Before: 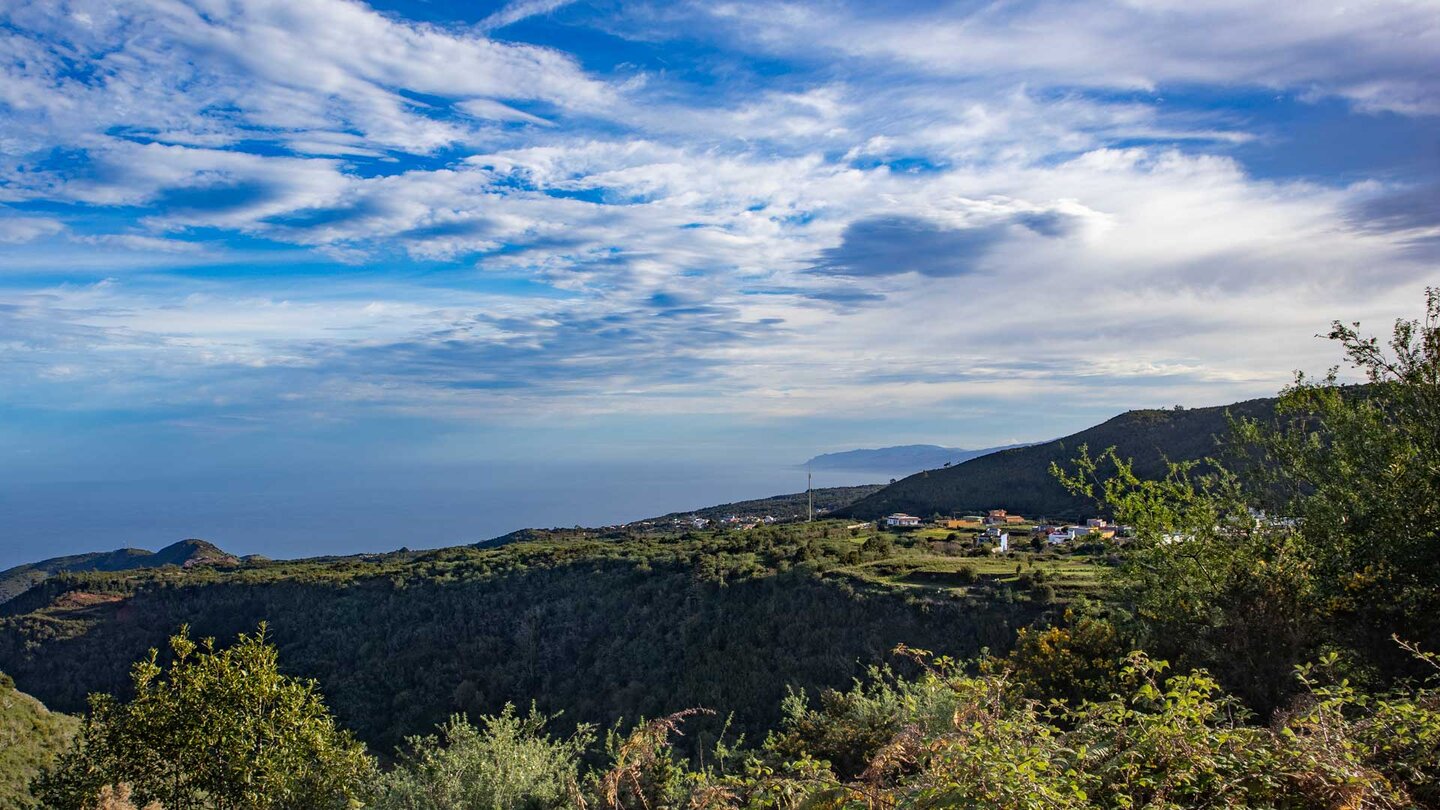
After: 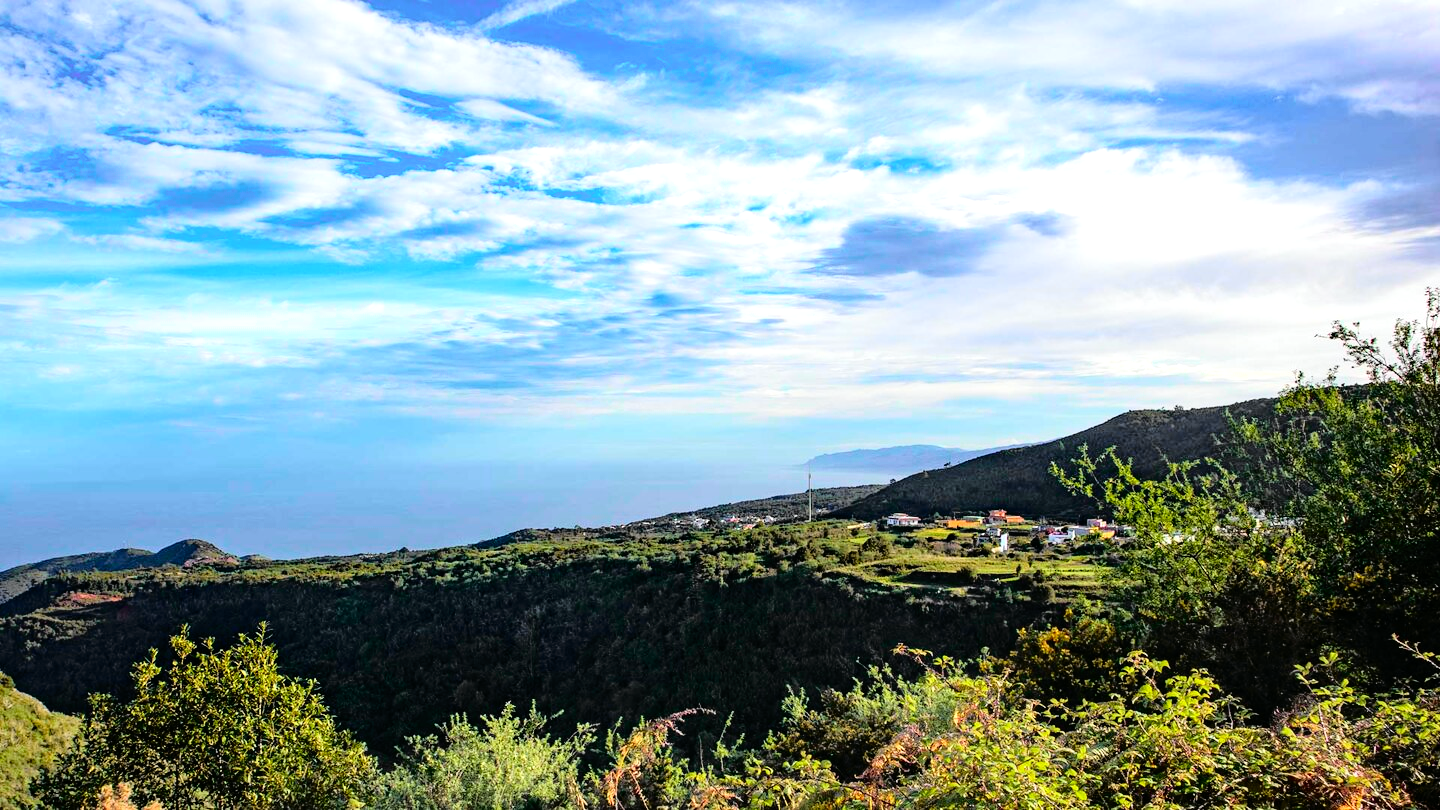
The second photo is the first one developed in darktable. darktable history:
tone curve: curves: ch0 [(0, 0) (0.135, 0.09) (0.326, 0.386) (0.489, 0.573) (0.663, 0.749) (0.854, 0.897) (1, 0.974)]; ch1 [(0, 0) (0.366, 0.367) (0.475, 0.453) (0.494, 0.493) (0.504, 0.497) (0.544, 0.569) (0.562, 0.605) (0.622, 0.694) (1, 1)]; ch2 [(0, 0) (0.333, 0.346) (0.375, 0.375) (0.424, 0.43) (0.476, 0.492) (0.502, 0.503) (0.533, 0.534) (0.572, 0.603) (0.605, 0.656) (0.641, 0.709) (1, 1)], color space Lab, independent channels, preserve colors none
tone equalizer: -8 EV -0.731 EV, -7 EV -0.703 EV, -6 EV -0.612 EV, -5 EV -0.422 EV, -3 EV 0.386 EV, -2 EV 0.6 EV, -1 EV 0.698 EV, +0 EV 0.78 EV
